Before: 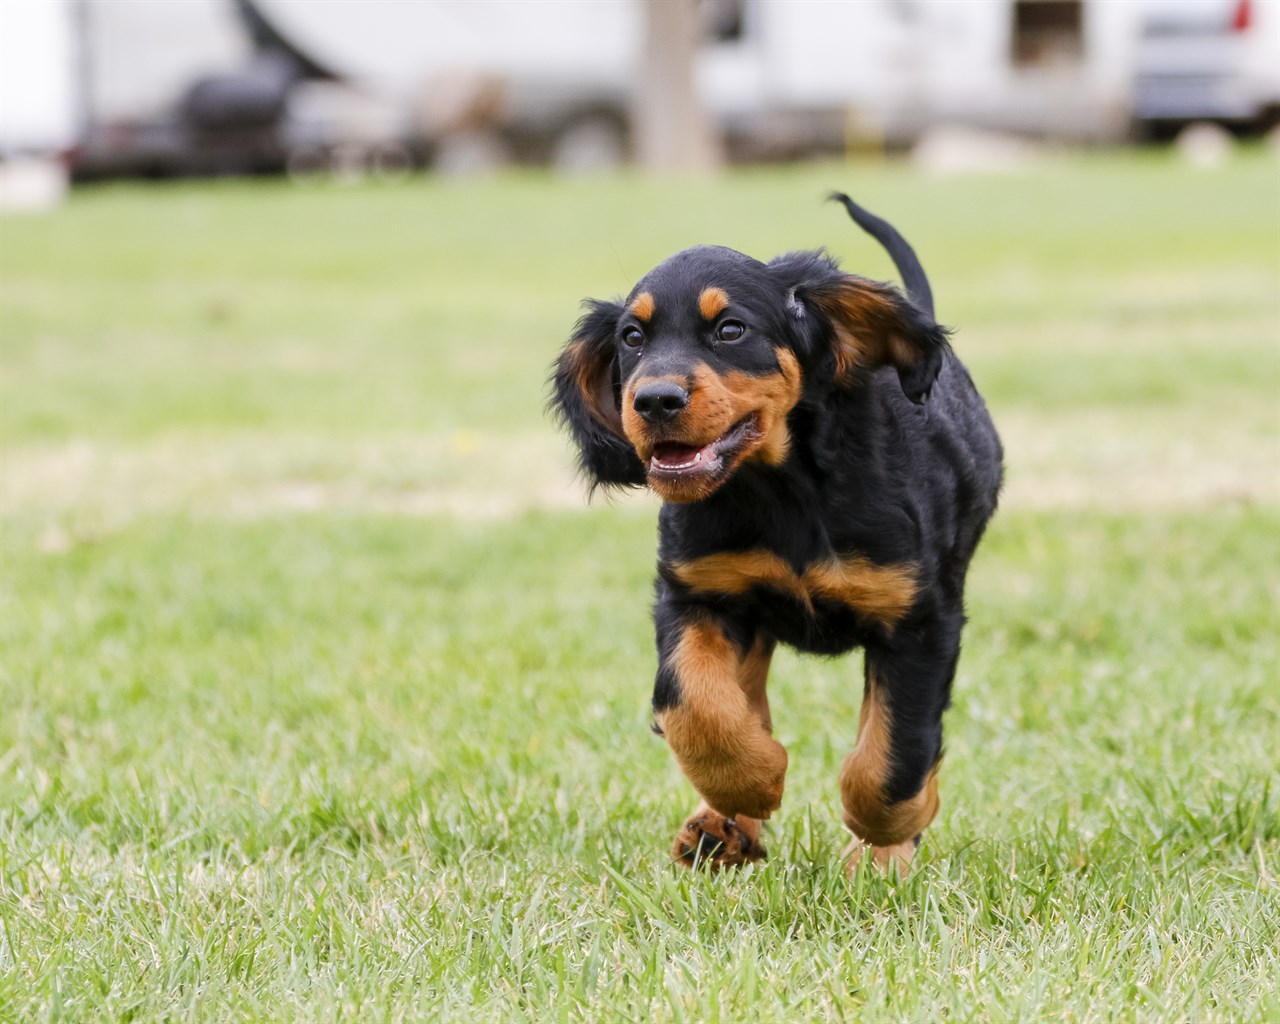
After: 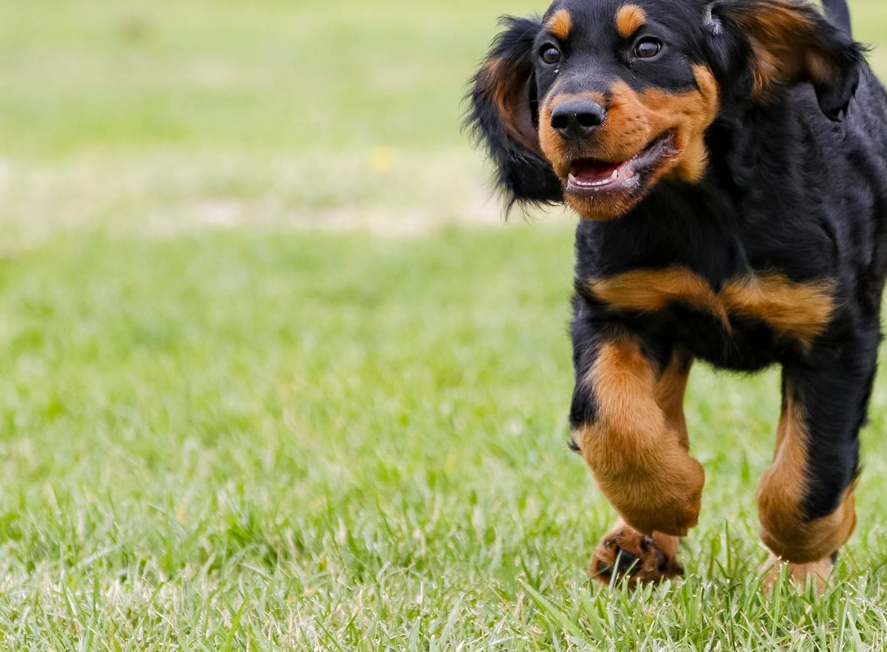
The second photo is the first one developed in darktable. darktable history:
haze removal: strength 0.29, distance 0.25, compatibility mode true, adaptive false
crop: left 6.488%, top 27.668%, right 24.183%, bottom 8.656%
